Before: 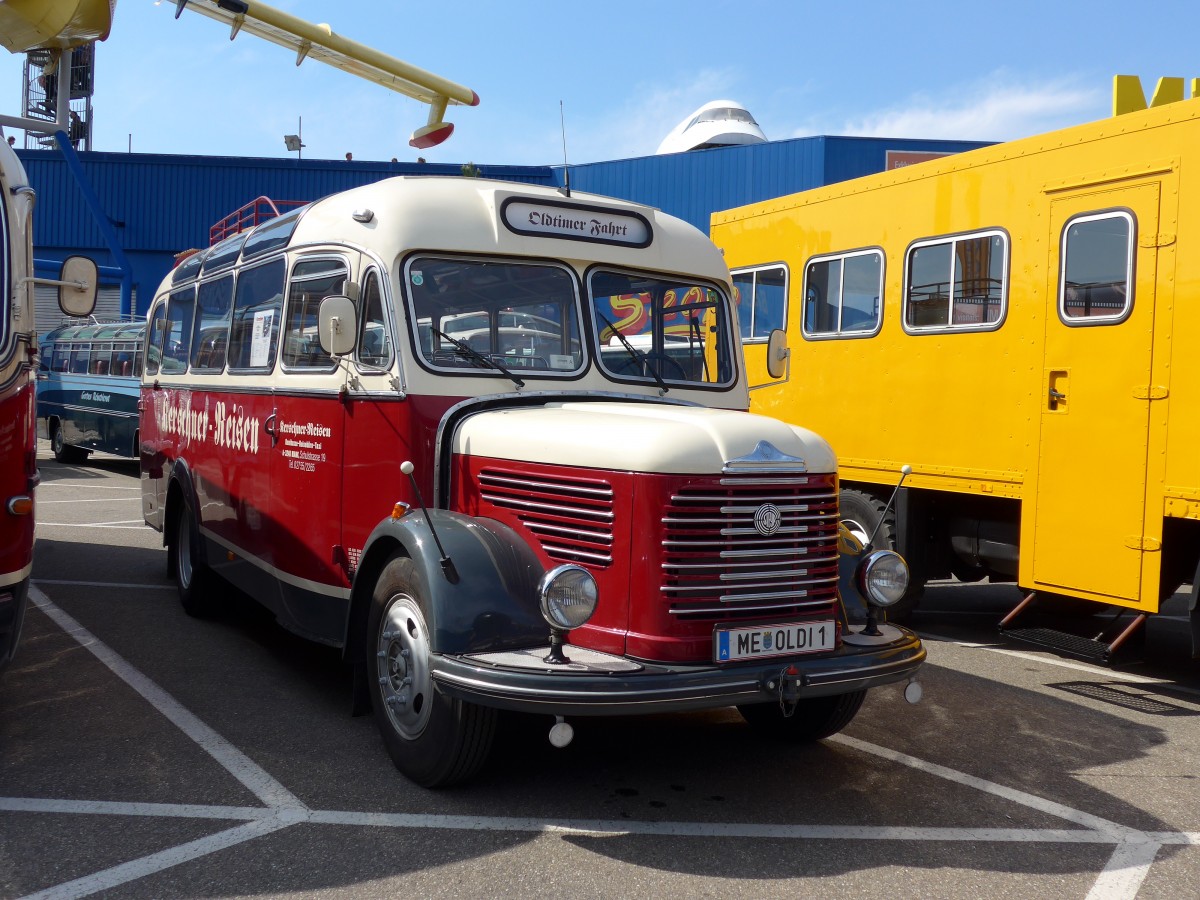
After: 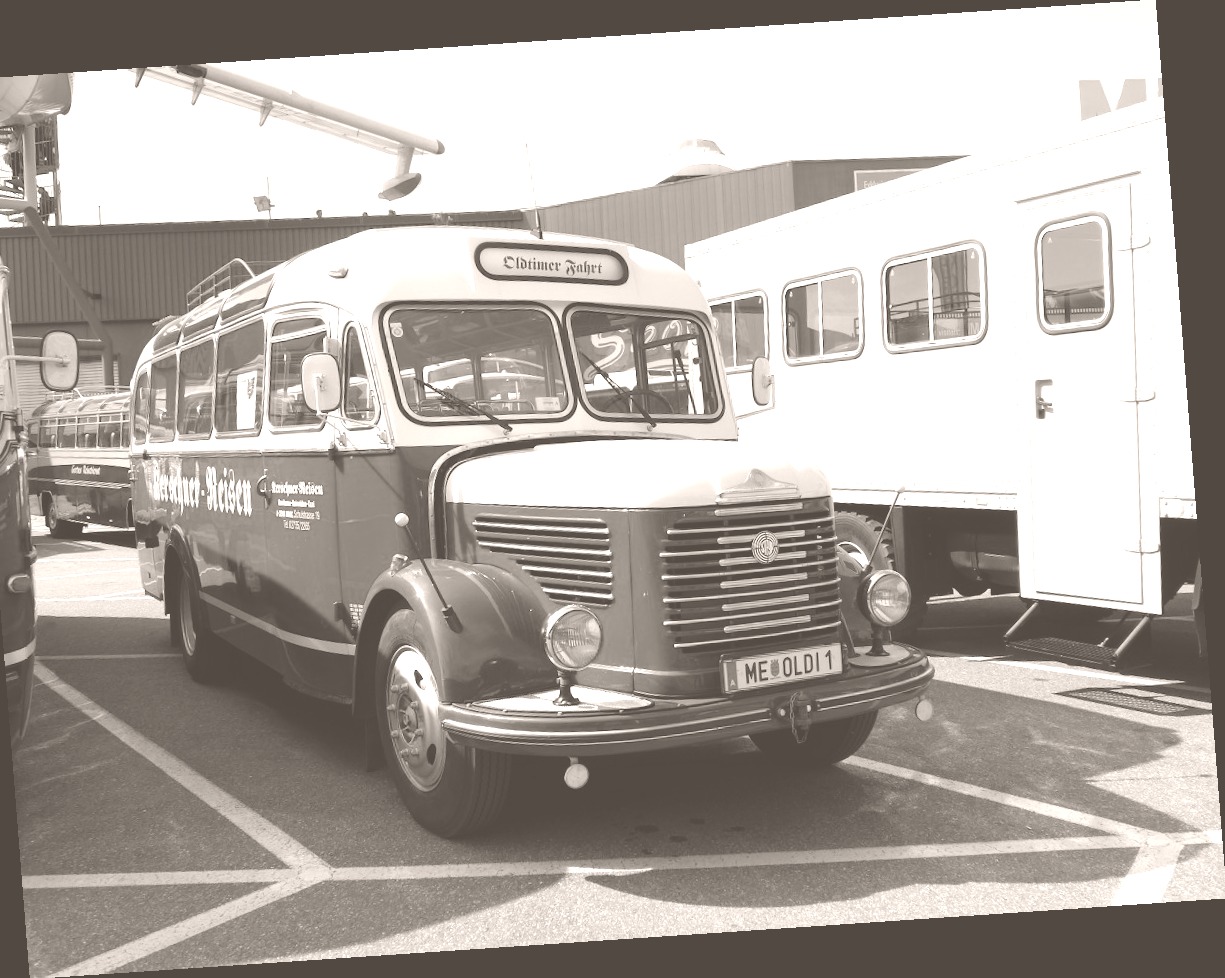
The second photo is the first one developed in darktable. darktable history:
rotate and perspective: rotation -4.2°, shear 0.006, automatic cropping off
crop and rotate: left 3.238%
colorize: hue 34.49°, saturation 35.33%, source mix 100%, lightness 55%, version 1
